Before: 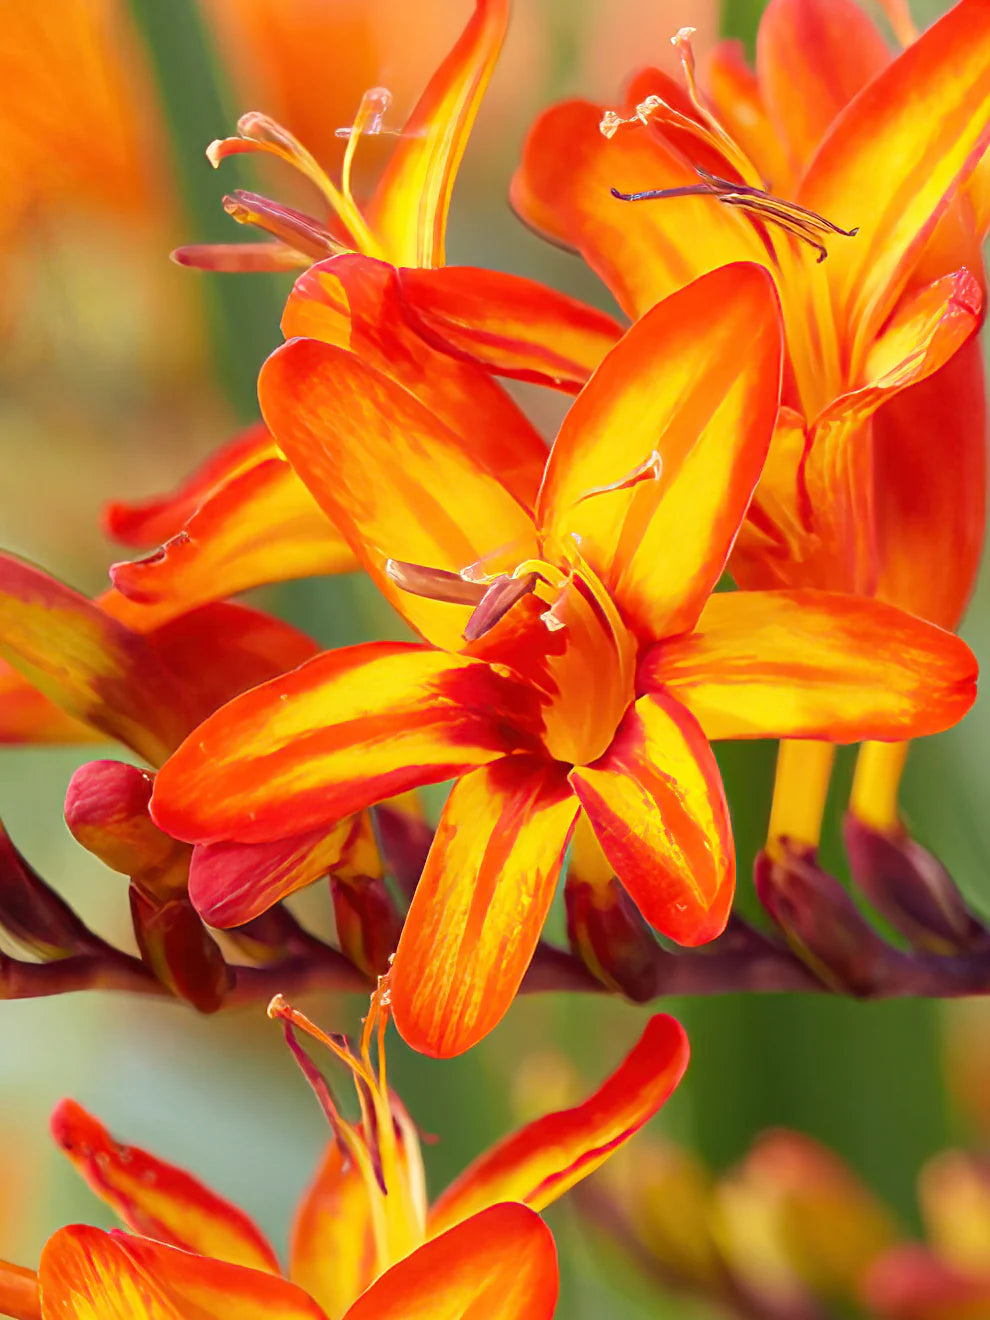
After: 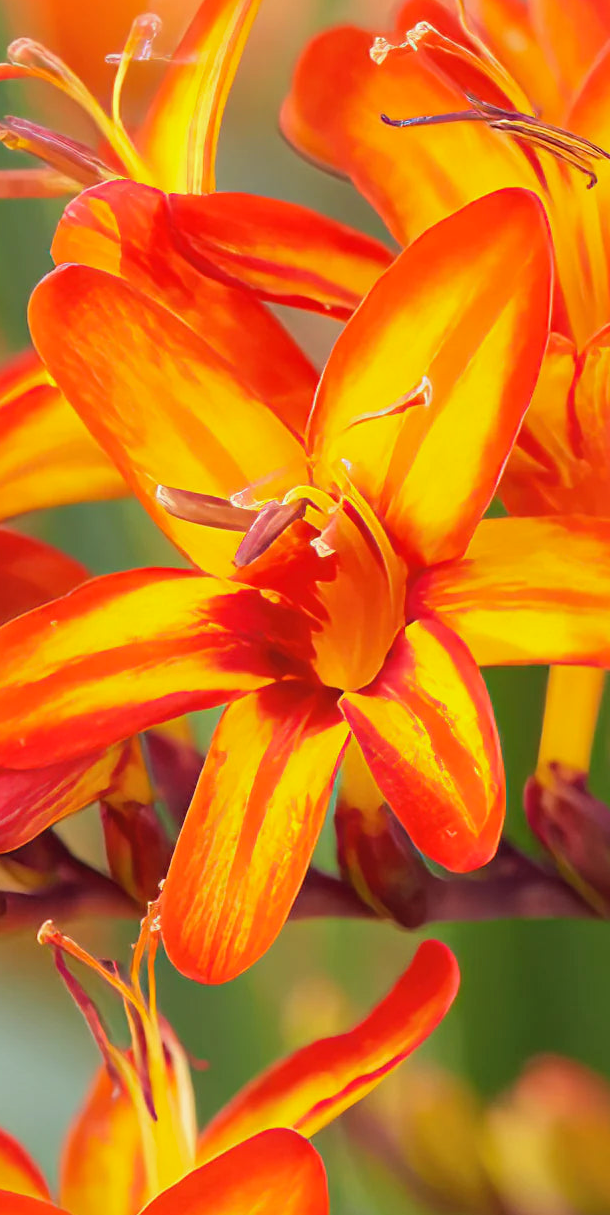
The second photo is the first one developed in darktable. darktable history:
shadows and highlights: shadows -20.11, white point adjustment -1.87, highlights -35.2
contrast brightness saturation: contrast 0.05, brightness 0.064, saturation 0.012
crop and rotate: left 23.325%, top 5.639%, right 15.023%, bottom 2.296%
